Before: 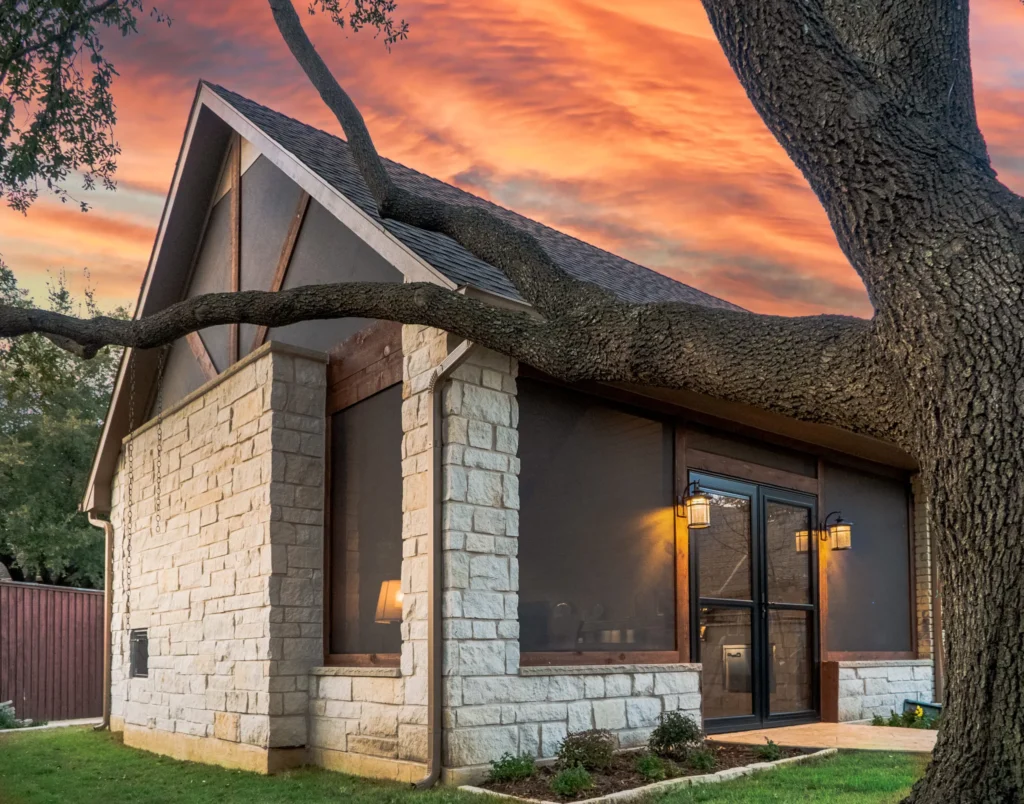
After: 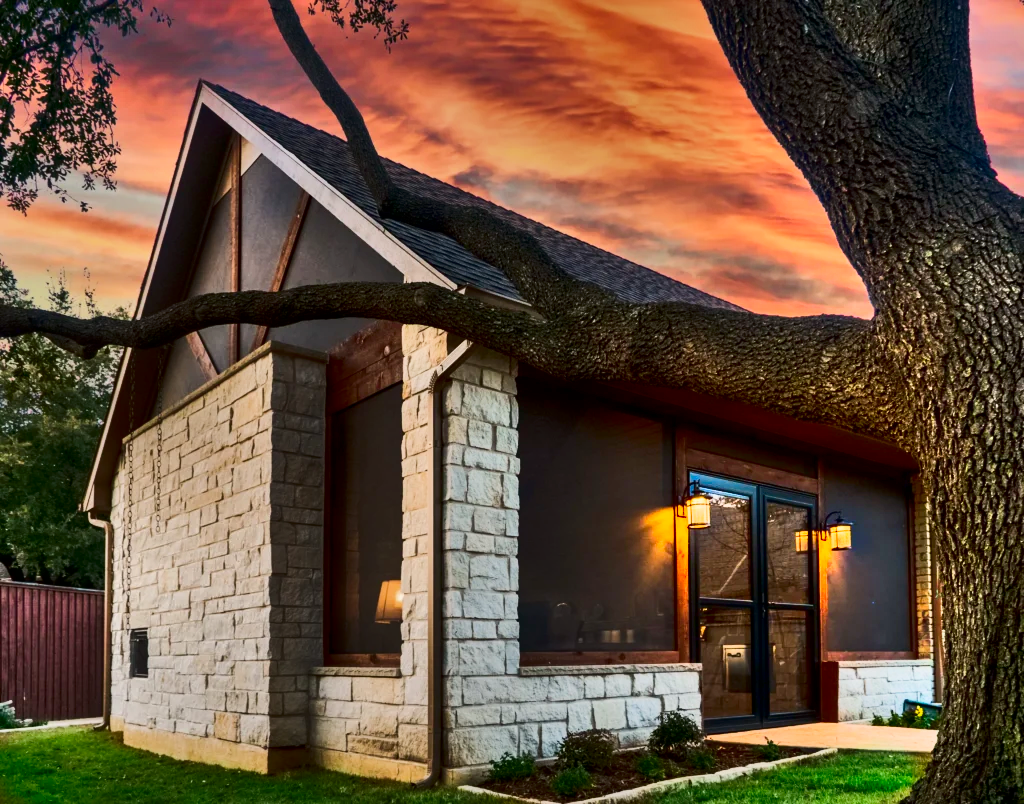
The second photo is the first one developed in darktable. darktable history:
shadows and highlights: shadows 75.76, highlights -60.72, soften with gaussian
contrast brightness saturation: brightness -0.536
